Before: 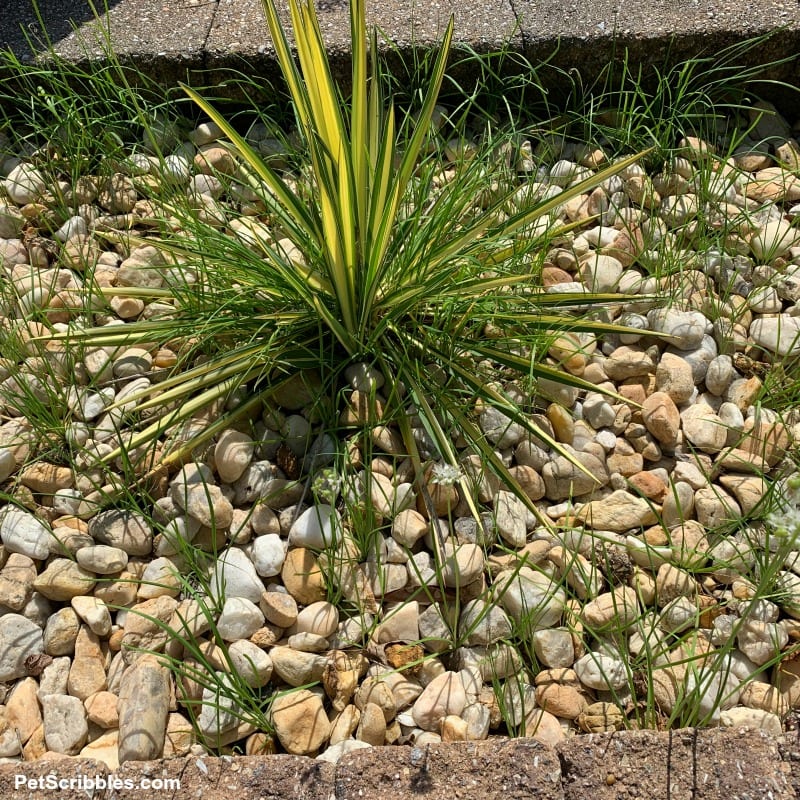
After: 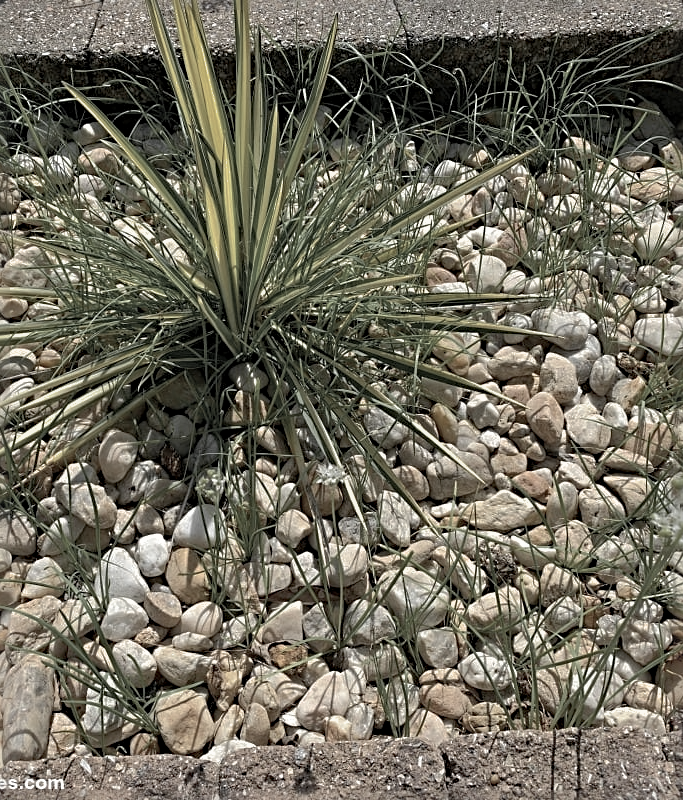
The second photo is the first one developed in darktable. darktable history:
tone equalizer: edges refinement/feathering 500, mask exposure compensation -1.57 EV, preserve details no
crop and rotate: left 14.608%
shadows and highlights: on, module defaults
sharpen: radius 3.955
color zones: curves: ch0 [(0, 0.613) (0.01, 0.613) (0.245, 0.448) (0.498, 0.529) (0.642, 0.665) (0.879, 0.777) (0.99, 0.613)]; ch1 [(0, 0.035) (0.121, 0.189) (0.259, 0.197) (0.415, 0.061) (0.589, 0.022) (0.732, 0.022) (0.857, 0.026) (0.991, 0.053)]
